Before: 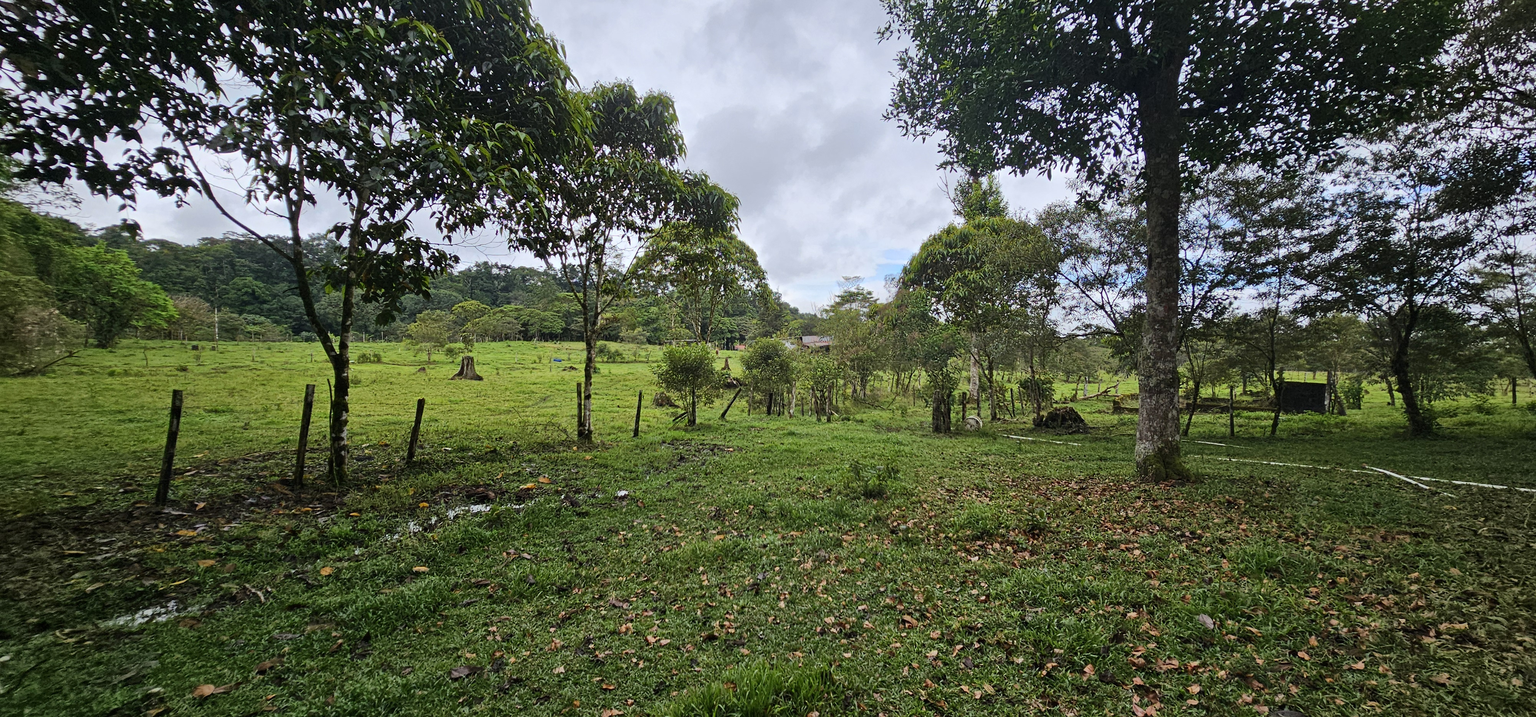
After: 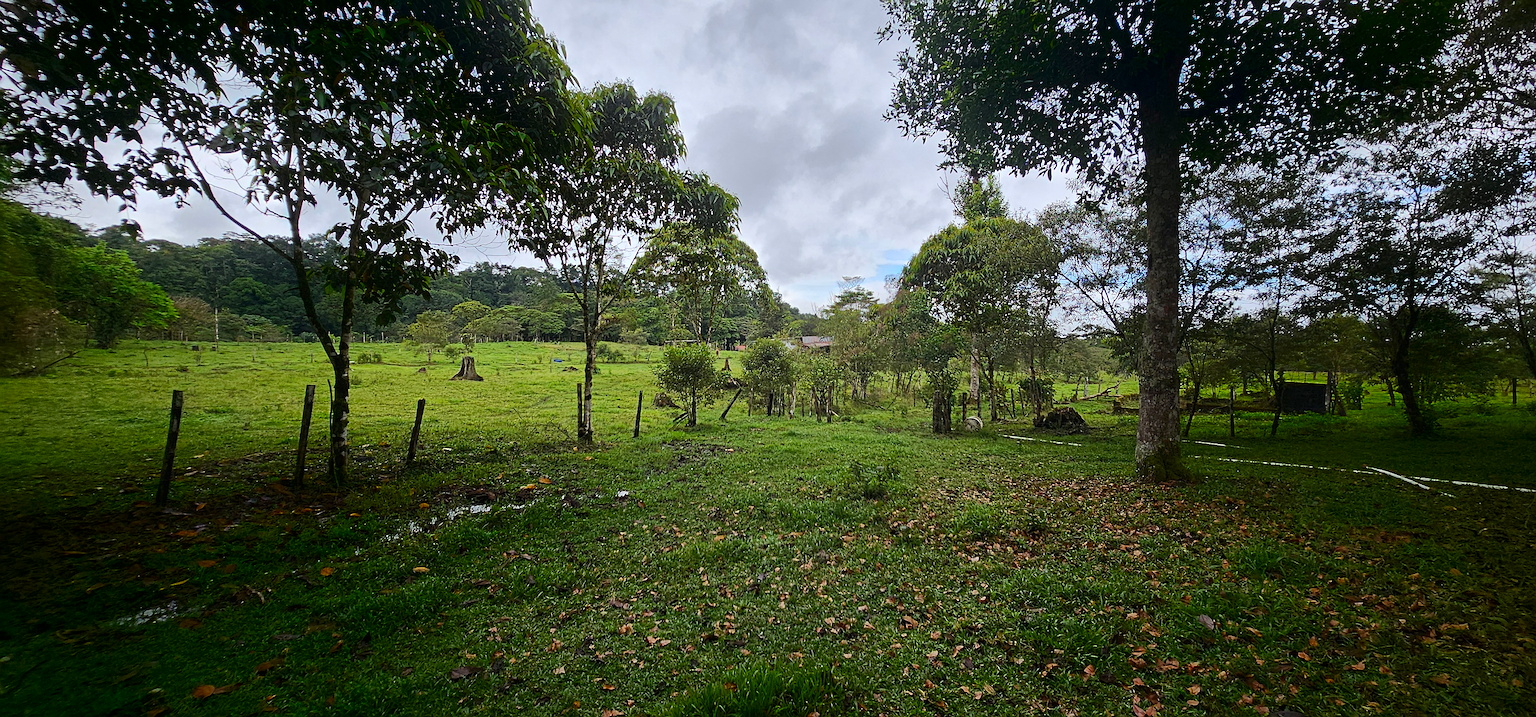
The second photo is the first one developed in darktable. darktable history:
shadows and highlights: shadows -88.03, highlights -35.45, shadows color adjustment 99.15%, highlights color adjustment 0%, soften with gaussian
sharpen: on, module defaults
